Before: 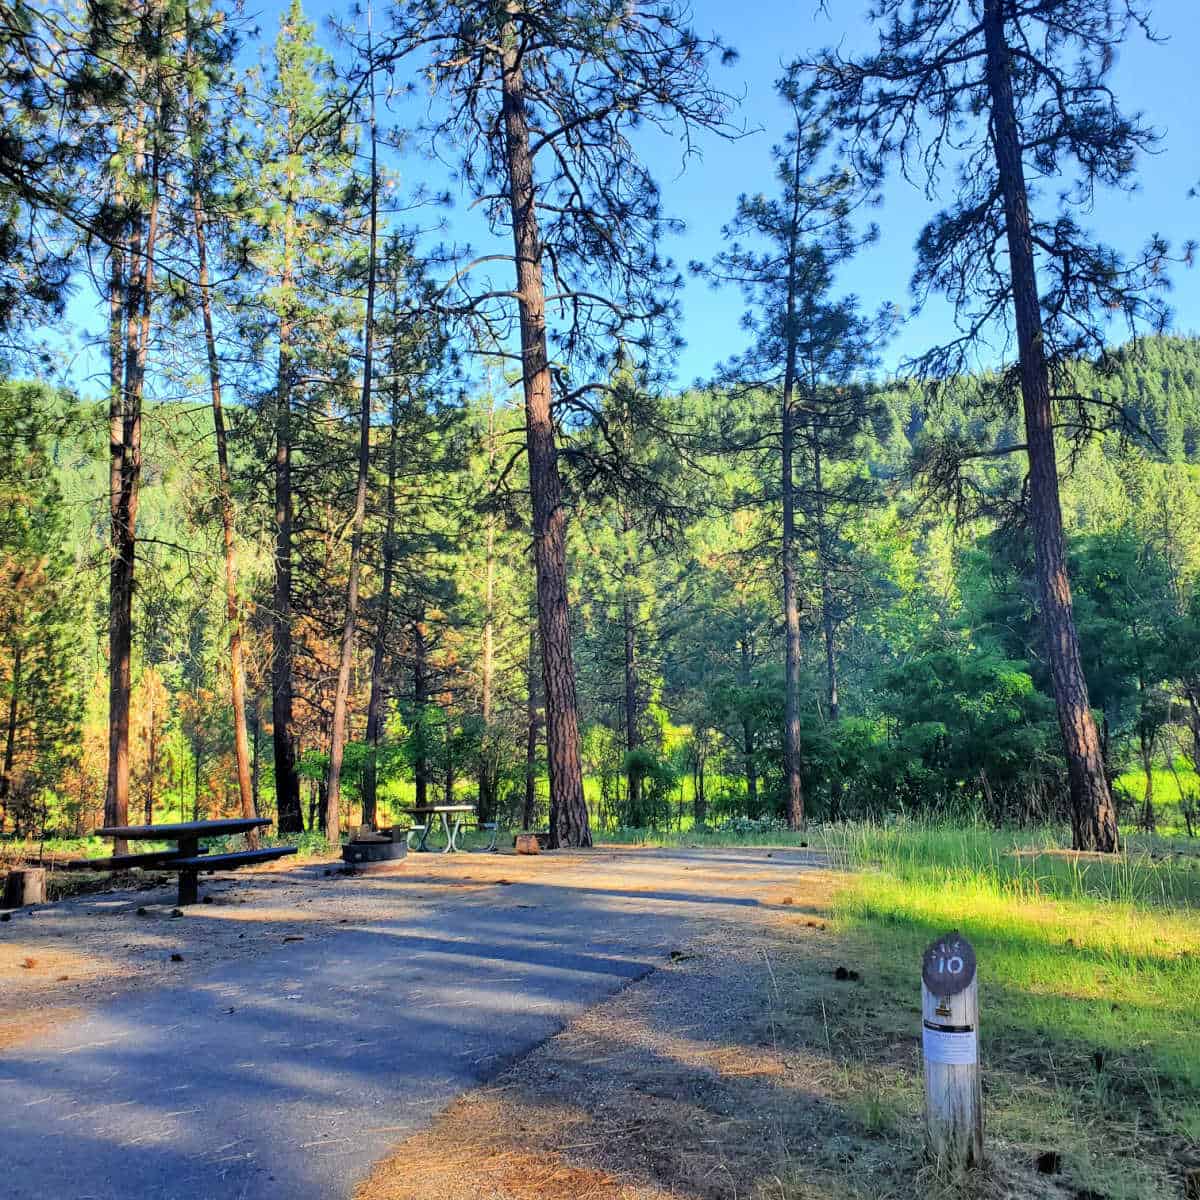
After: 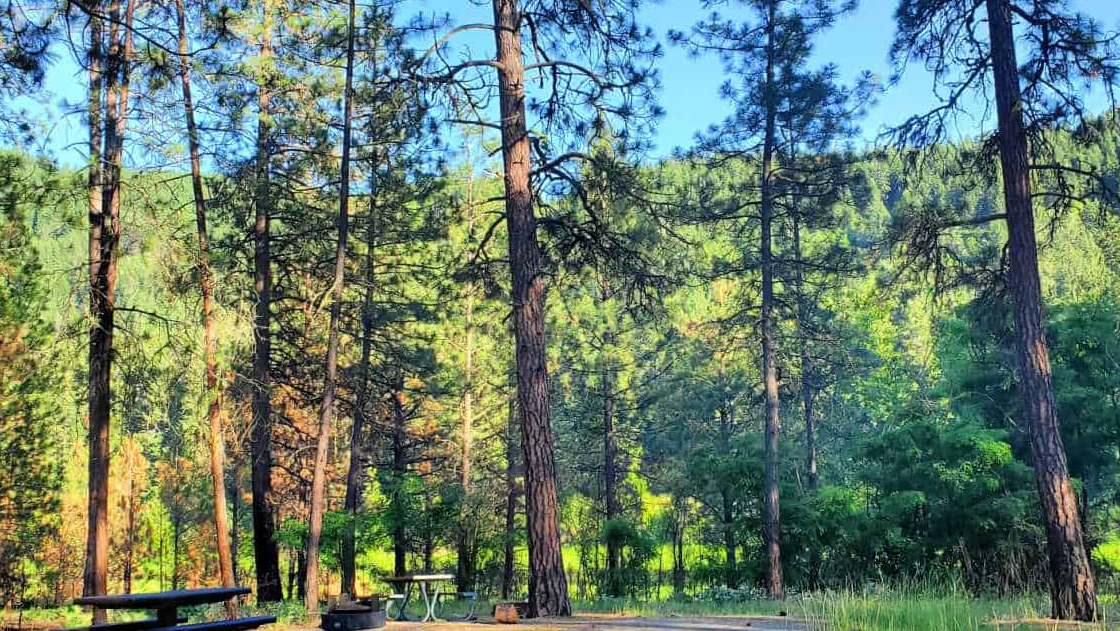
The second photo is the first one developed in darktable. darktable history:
crop: left 1.783%, top 19.289%, right 4.882%, bottom 28.073%
